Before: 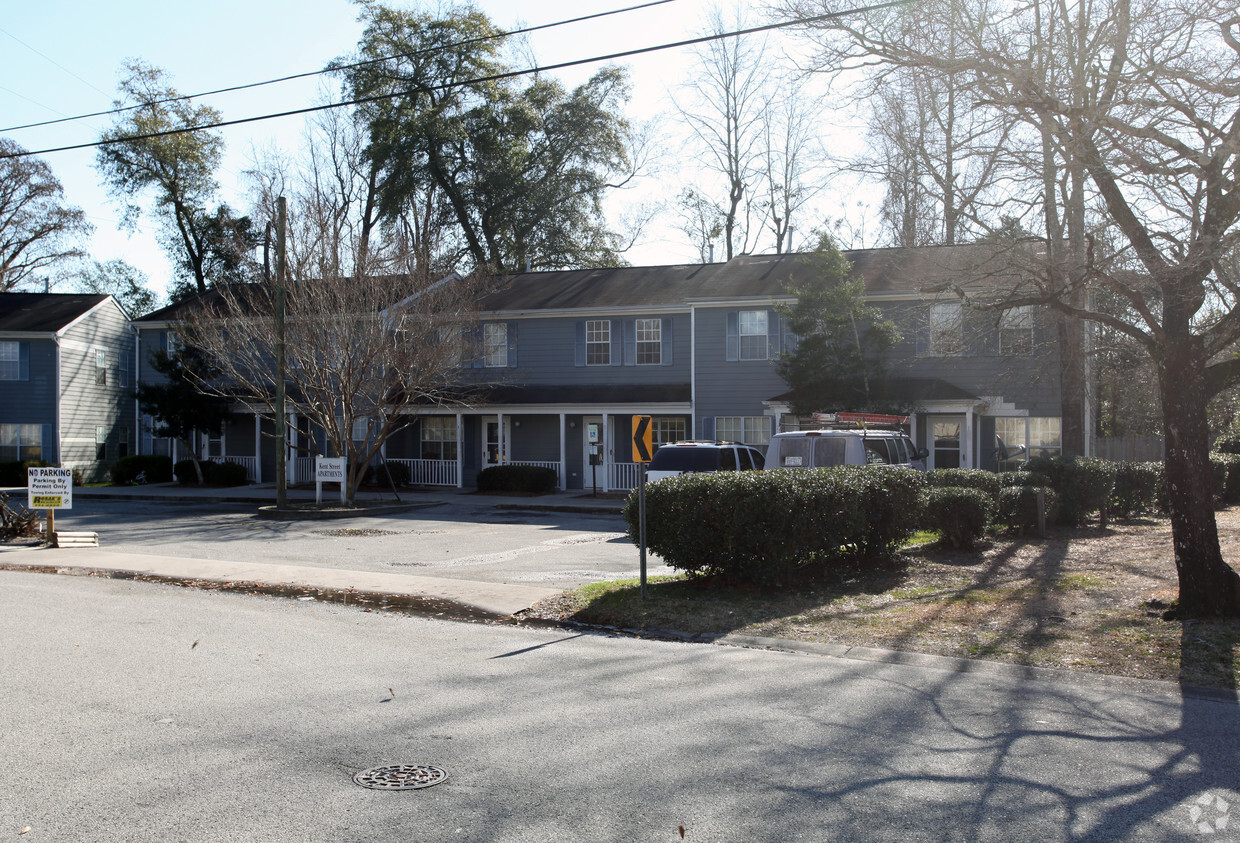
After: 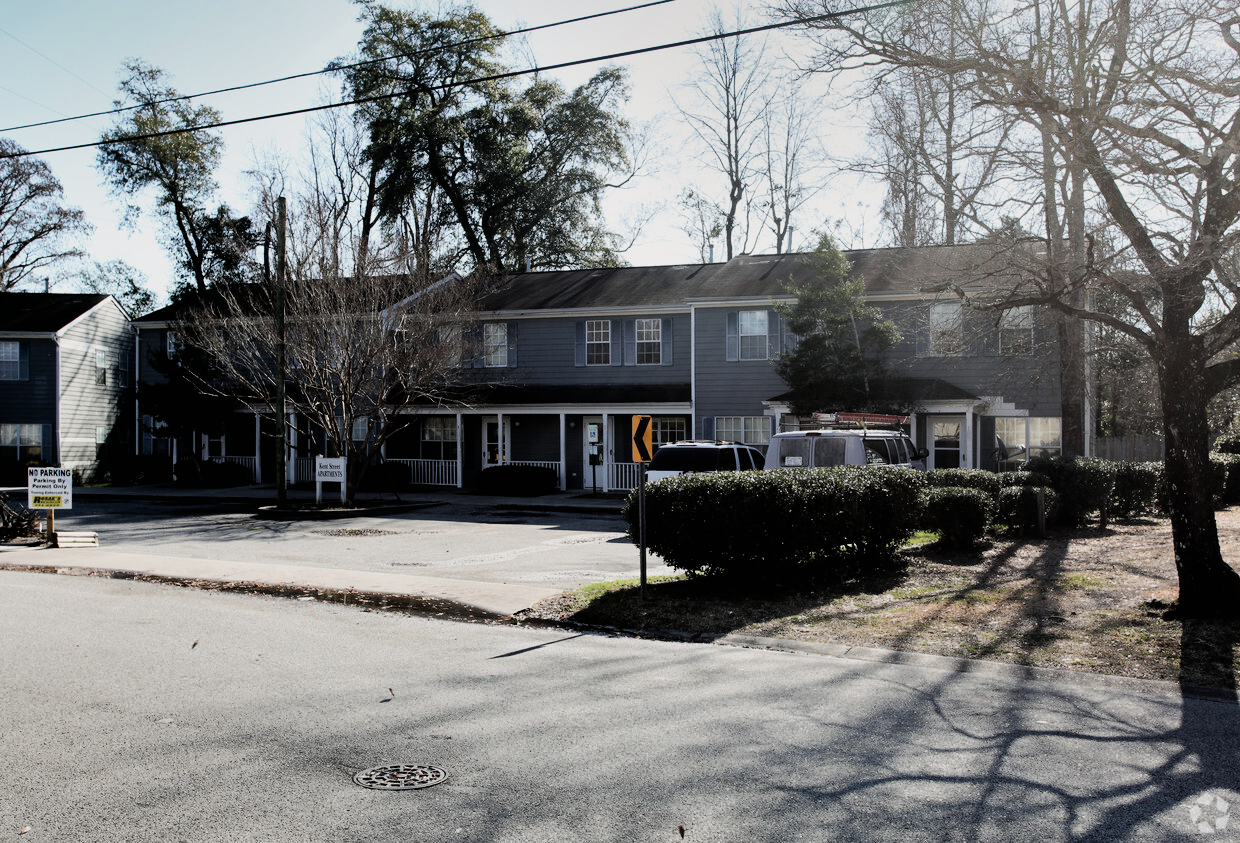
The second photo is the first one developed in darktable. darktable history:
shadows and highlights: shadows 30.7, highlights -62.85, highlights color adjustment 78%, soften with gaussian
filmic rgb: black relative exposure -5.08 EV, white relative exposure 3.5 EV, hardness 3.18, contrast 1.394, highlights saturation mix -31.16%
